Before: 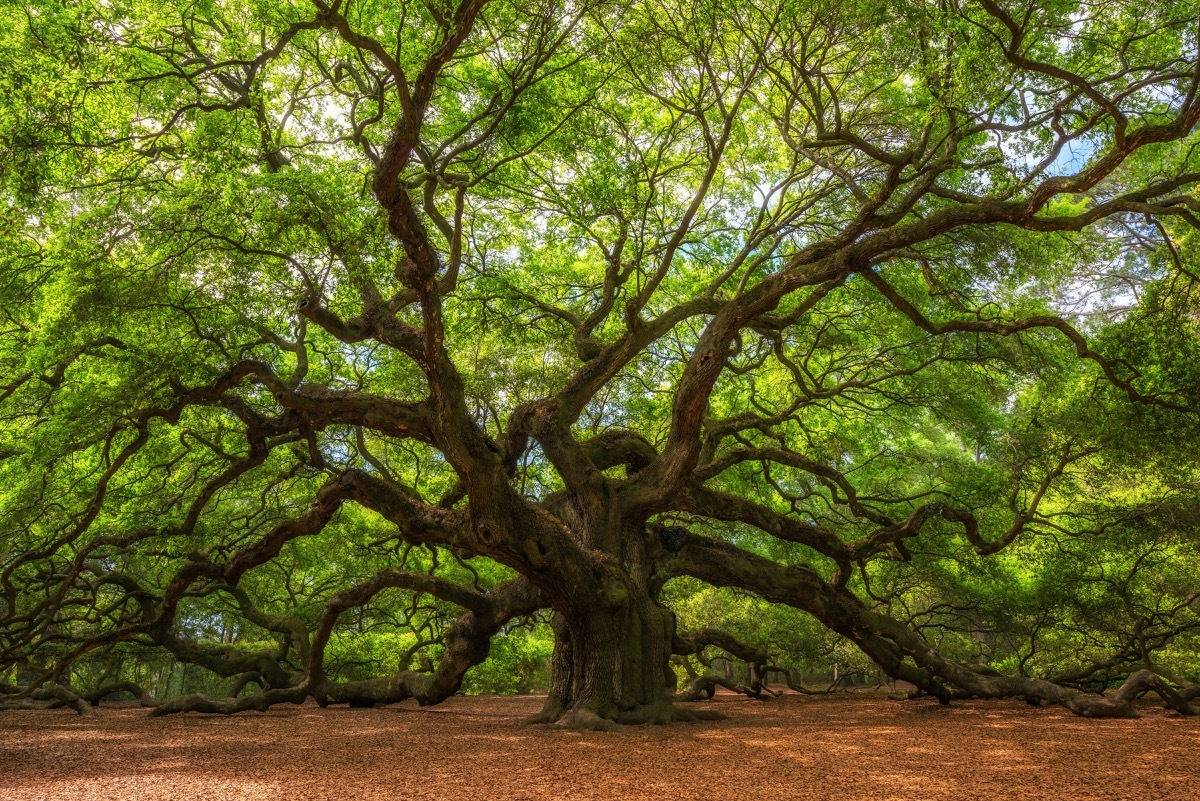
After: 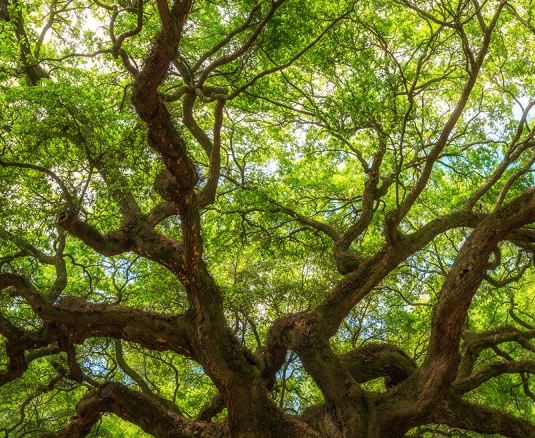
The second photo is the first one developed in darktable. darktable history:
crop: left 20.102%, top 10.895%, right 35.271%, bottom 34.347%
velvia: on, module defaults
